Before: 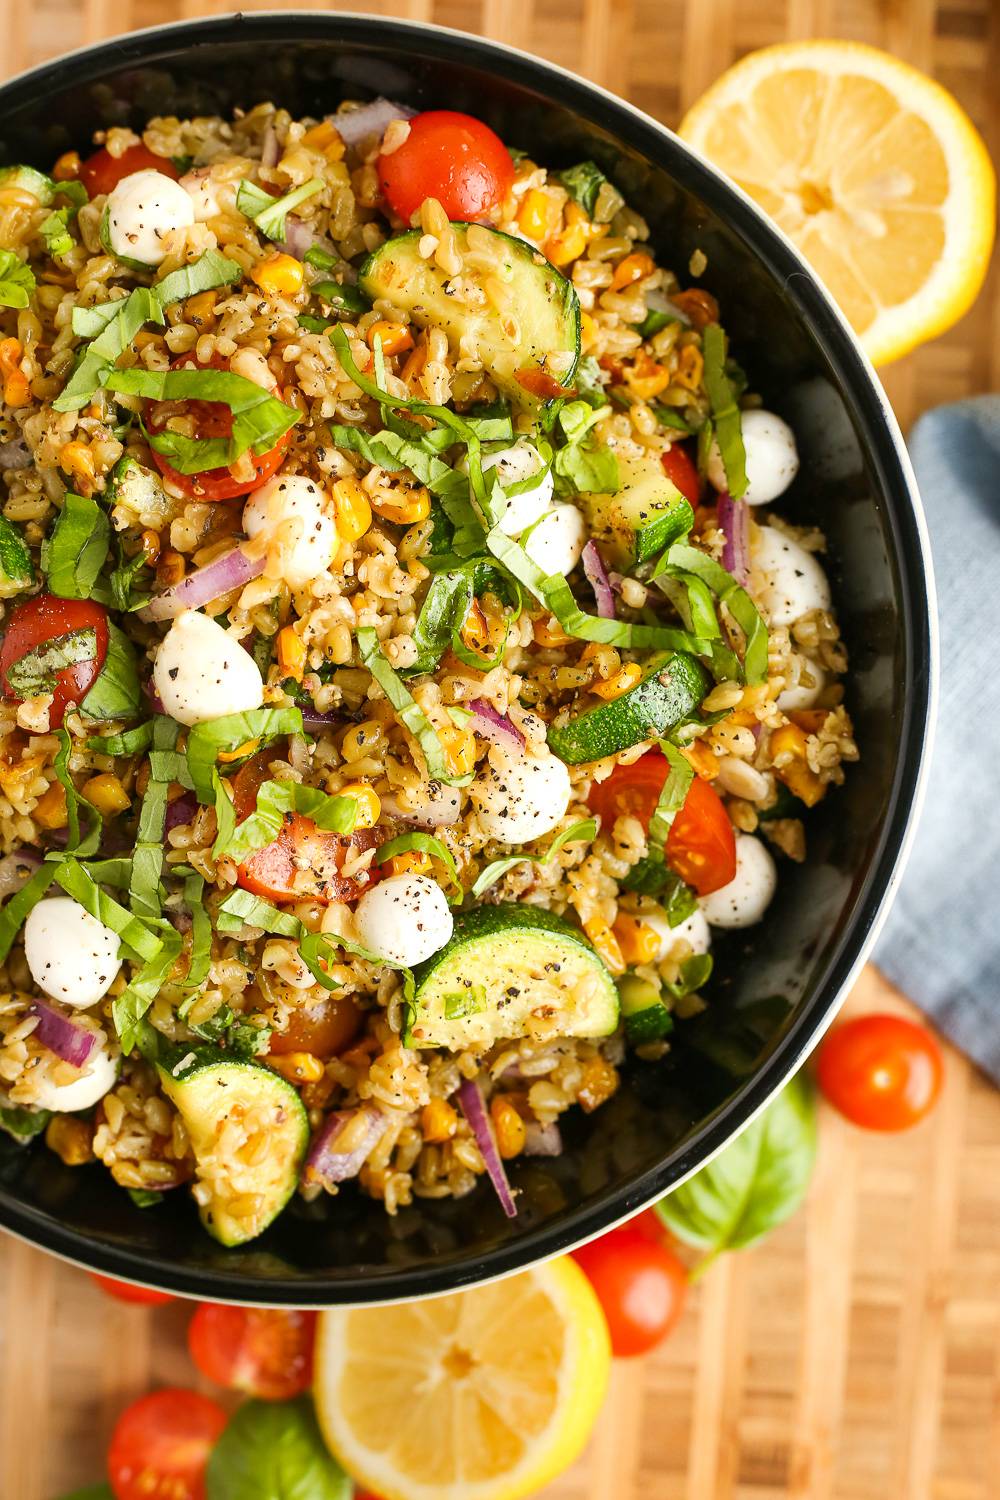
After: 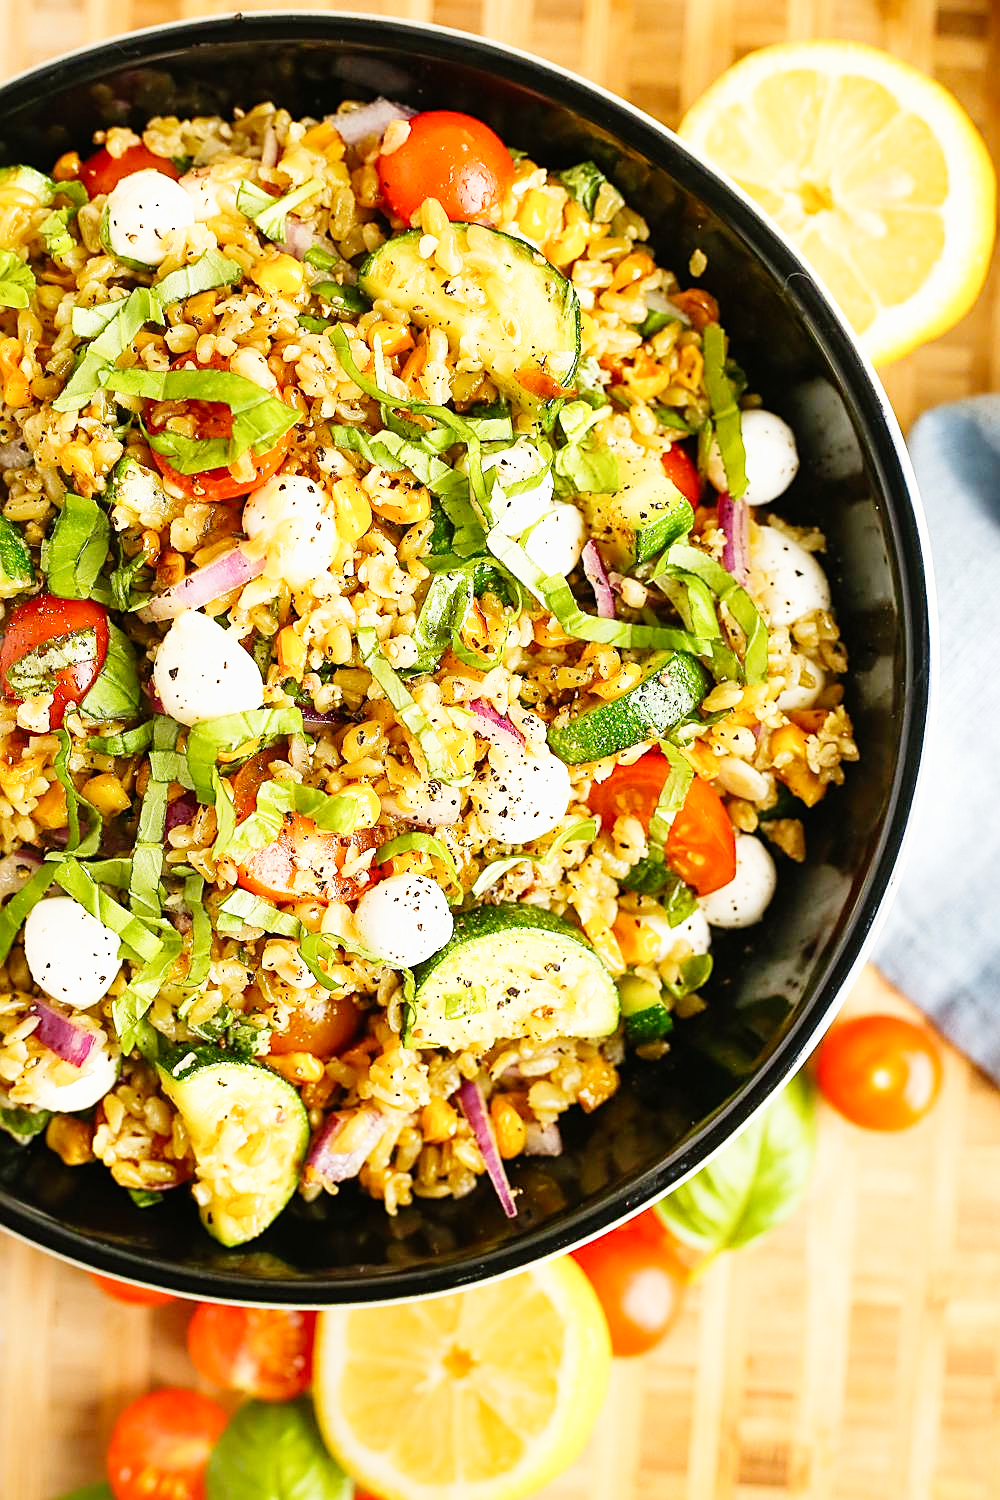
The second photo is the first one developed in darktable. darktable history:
local contrast: mode bilateral grid, contrast 100, coarseness 99, detail 90%, midtone range 0.2
sharpen: on, module defaults
base curve: curves: ch0 [(0, 0) (0.008, 0.007) (0.022, 0.029) (0.048, 0.089) (0.092, 0.197) (0.191, 0.399) (0.275, 0.534) (0.357, 0.65) (0.477, 0.78) (0.542, 0.833) (0.799, 0.973) (1, 1)], preserve colors none
